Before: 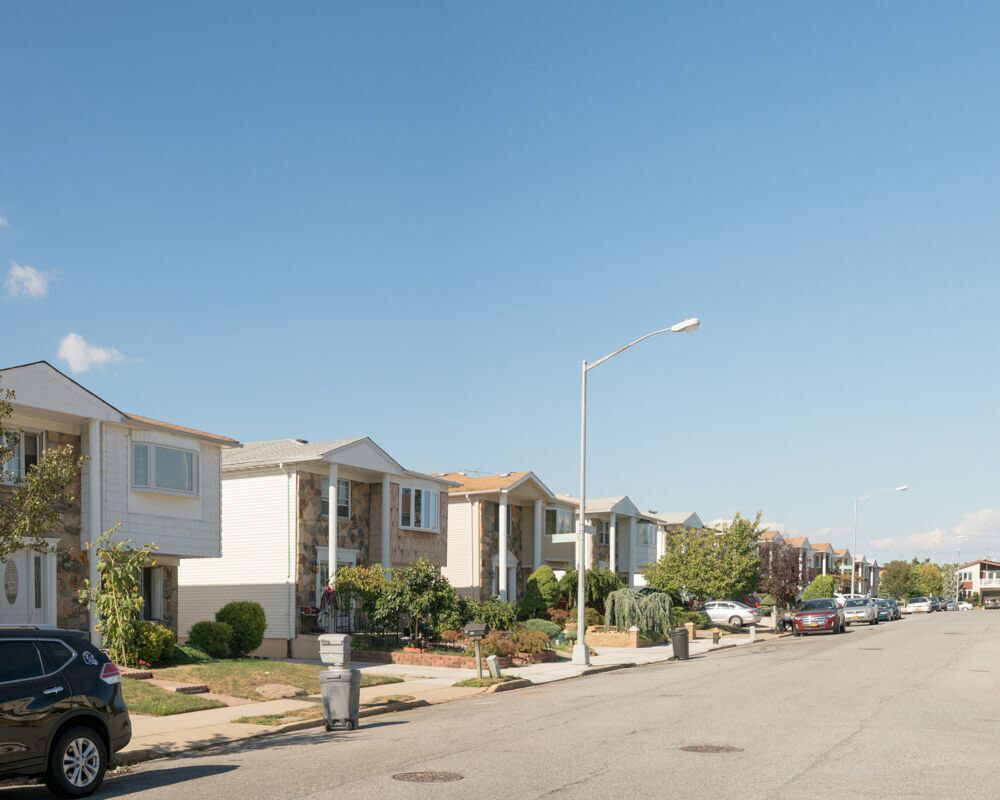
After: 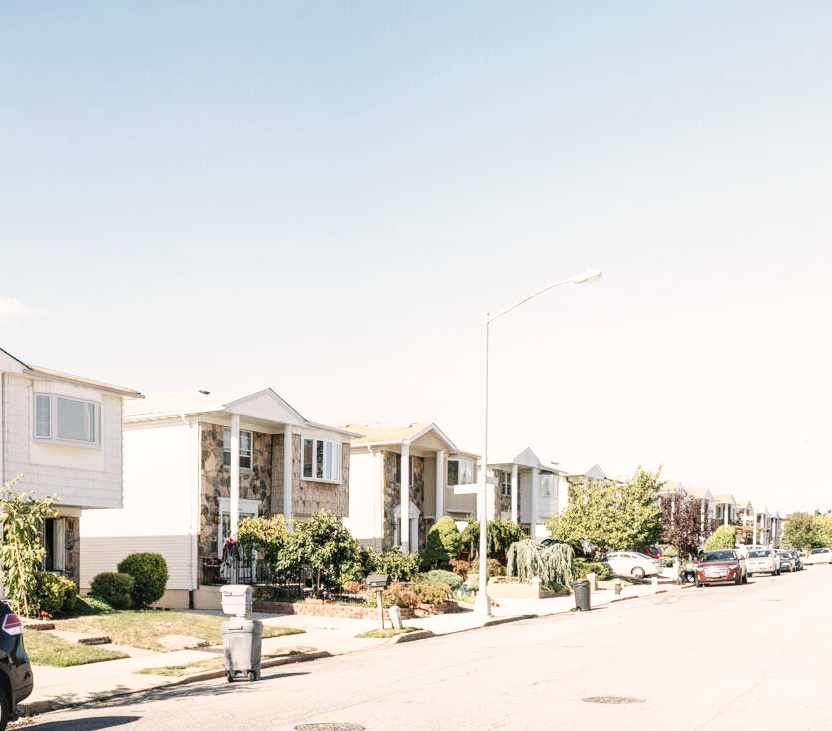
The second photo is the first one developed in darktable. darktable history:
crop: left 9.803%, top 6.249%, right 6.982%, bottom 2.279%
color correction: highlights a* 5.53, highlights b* 5.23, saturation 0.664
base curve: curves: ch0 [(0, 0) (0.007, 0.004) (0.027, 0.03) (0.046, 0.07) (0.207, 0.54) (0.442, 0.872) (0.673, 0.972) (1, 1)], preserve colors none
local contrast: on, module defaults
